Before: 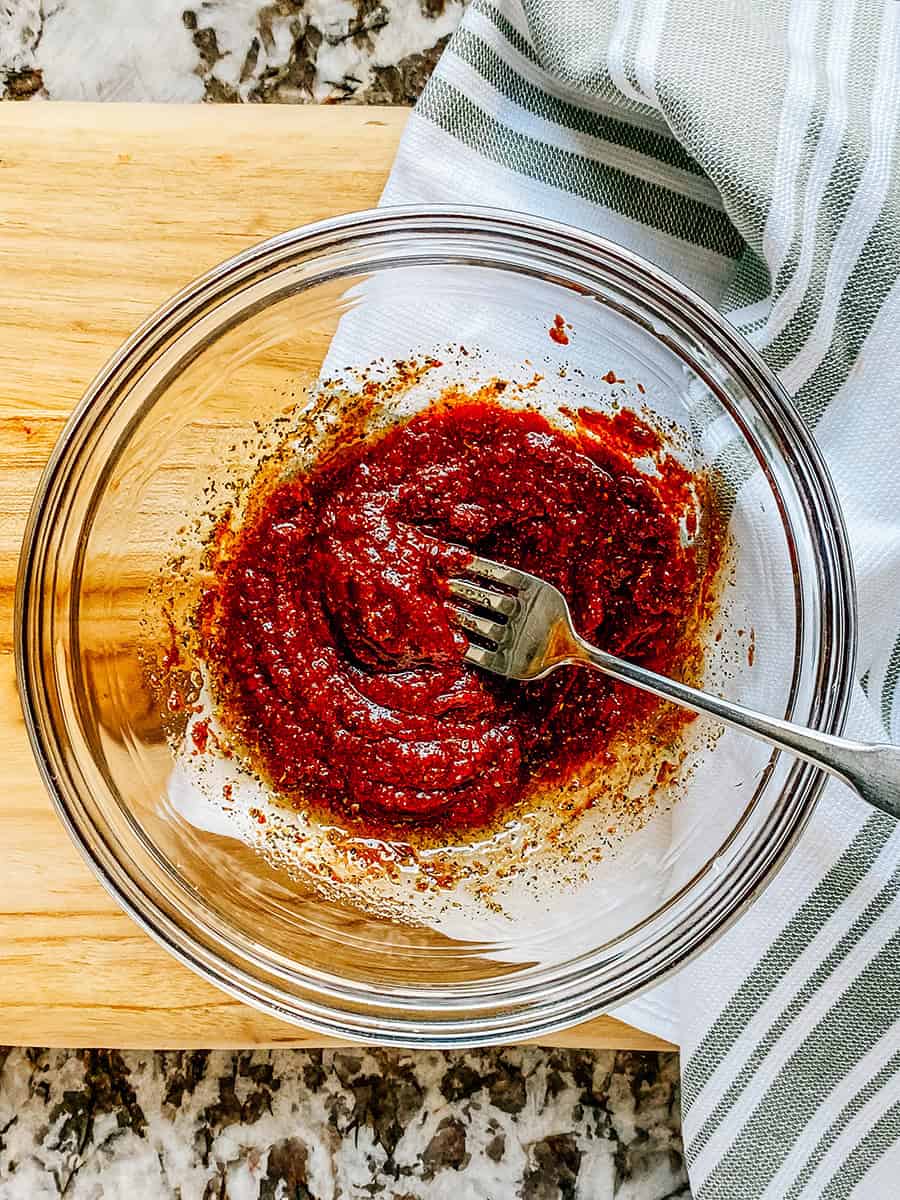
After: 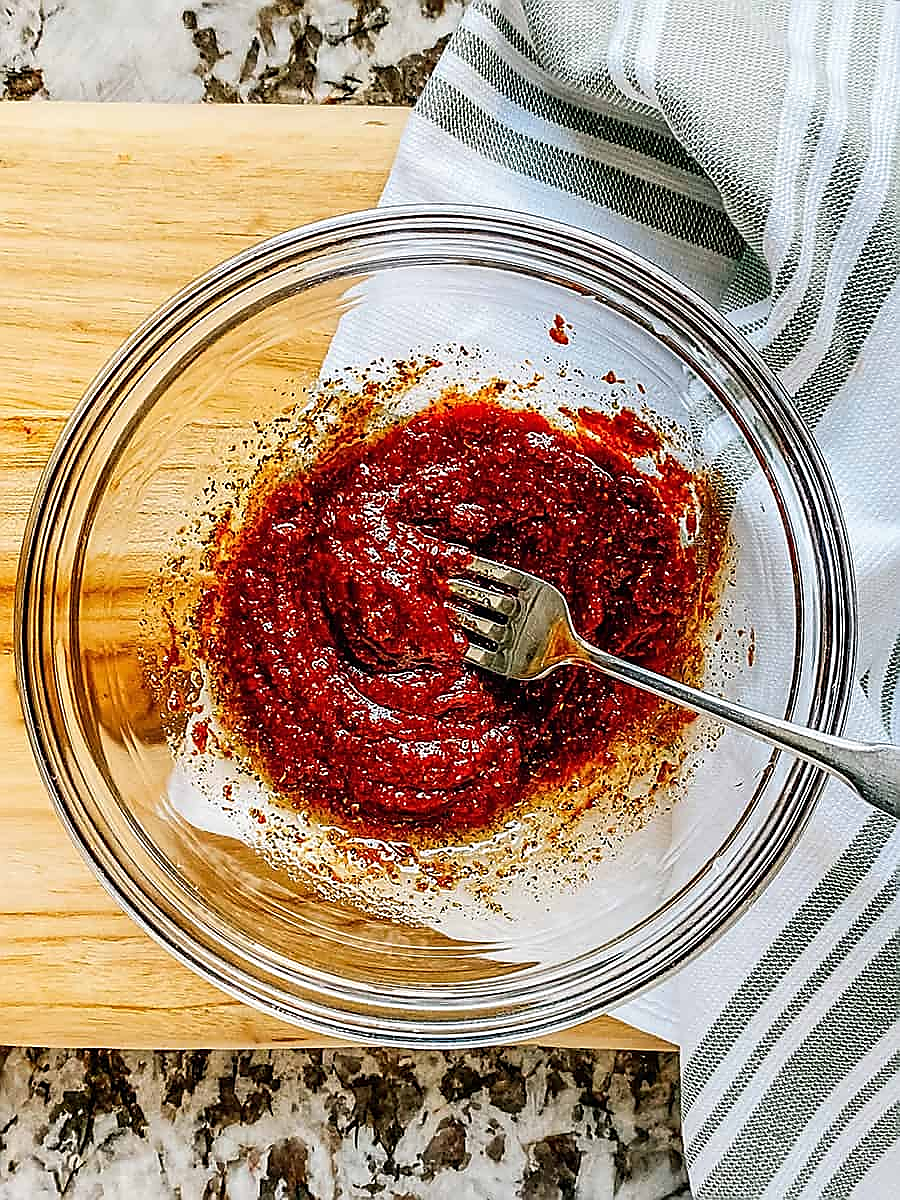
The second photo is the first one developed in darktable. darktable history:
sharpen: radius 1.409, amount 1.245, threshold 0.821
